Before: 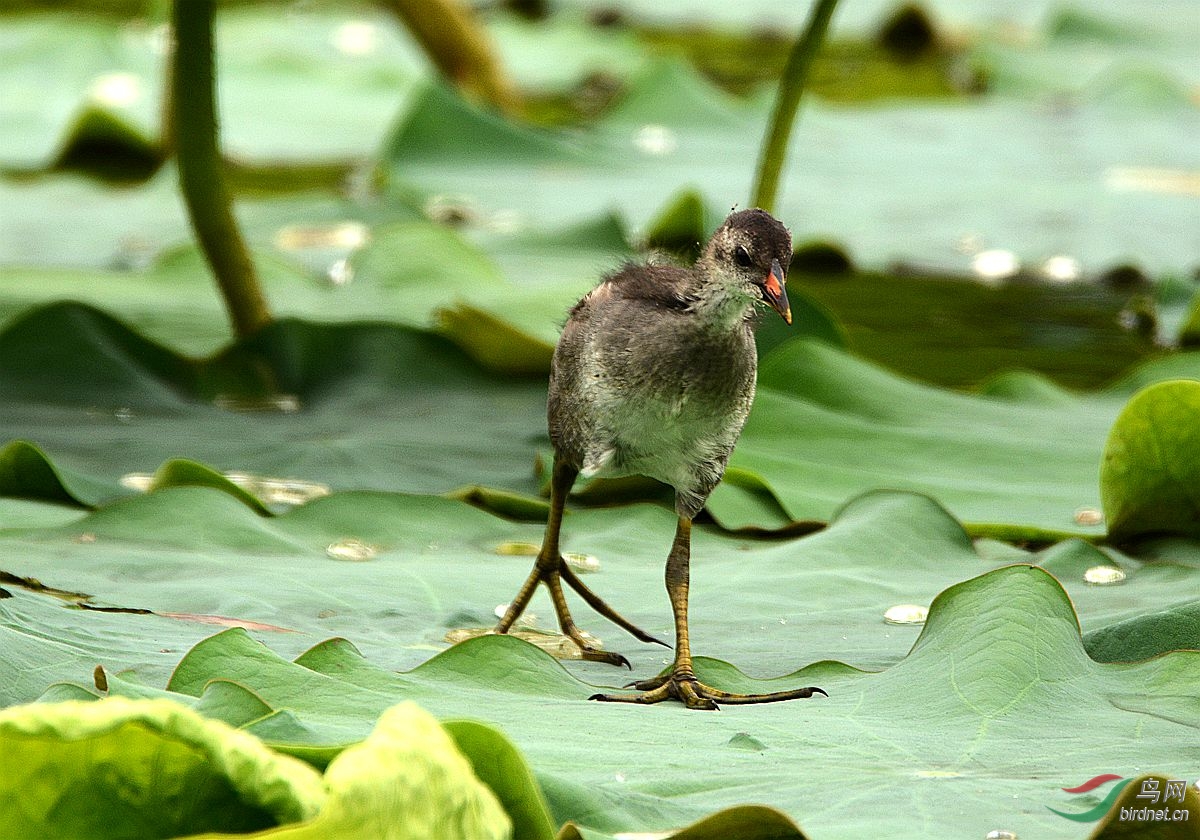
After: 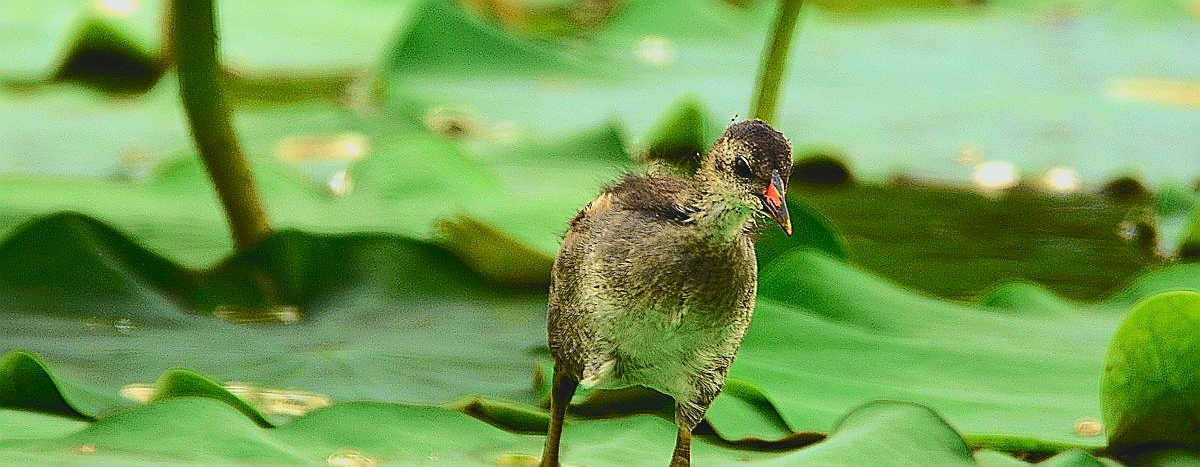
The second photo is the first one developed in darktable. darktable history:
tone curve: curves: ch0 [(0, 0) (0.037, 0.011) (0.131, 0.108) (0.279, 0.279) (0.476, 0.554) (0.617, 0.693) (0.704, 0.77) (0.813, 0.852) (0.916, 0.924) (1, 0.993)]; ch1 [(0, 0) (0.318, 0.278) (0.444, 0.427) (0.493, 0.492) (0.508, 0.502) (0.534, 0.531) (0.562, 0.571) (0.626, 0.667) (0.746, 0.764) (1, 1)]; ch2 [(0, 0) (0.316, 0.292) (0.381, 0.37) (0.423, 0.448) (0.476, 0.492) (0.502, 0.498) (0.522, 0.518) (0.533, 0.532) (0.586, 0.631) (0.634, 0.663) (0.7, 0.7) (0.861, 0.808) (1, 0.951)], color space Lab, independent channels, preserve colors none
sharpen: radius 1.363, amount 1.244, threshold 0.687
contrast brightness saturation: contrast -0.207, saturation 0.186
crop and rotate: top 10.617%, bottom 33.702%
